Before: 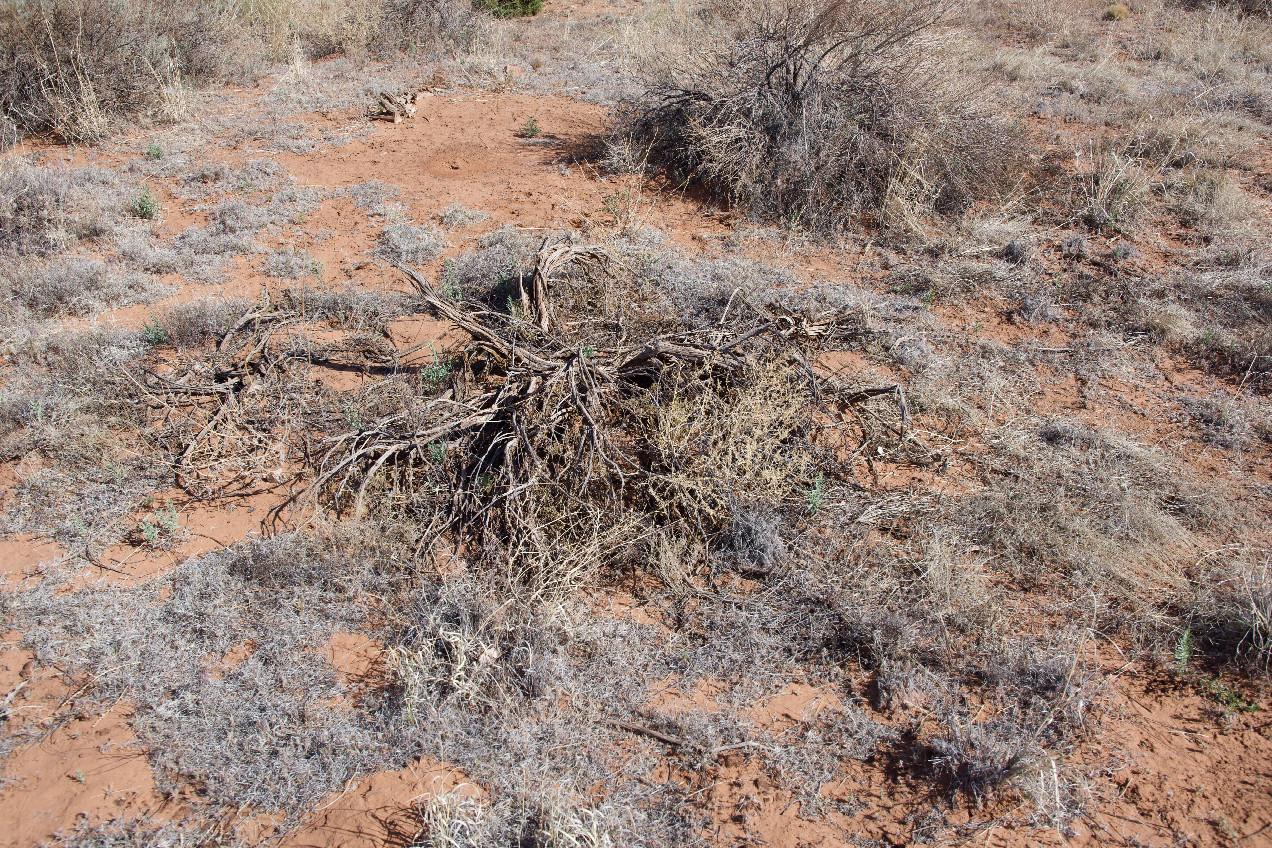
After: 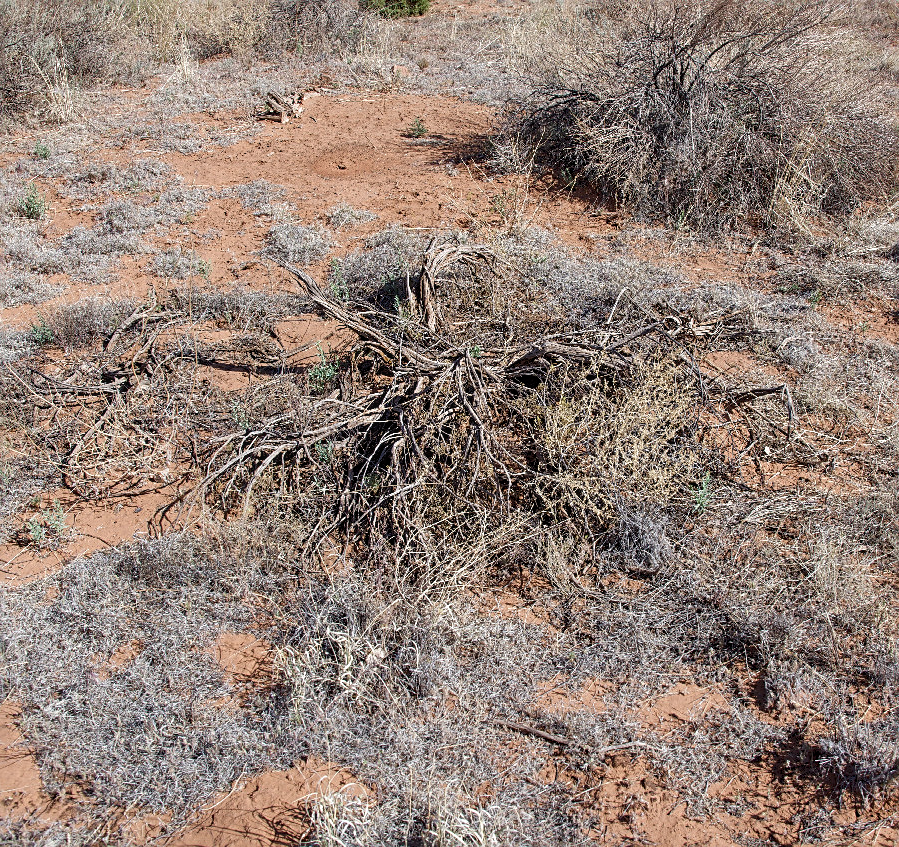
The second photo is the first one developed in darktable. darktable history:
tone equalizer: -8 EV -1.85 EV, -7 EV -1.12 EV, -6 EV -1.65 EV
local contrast: on, module defaults
crop and rotate: left 8.936%, right 20.323%
sharpen: on, module defaults
levels: black 3.86%
